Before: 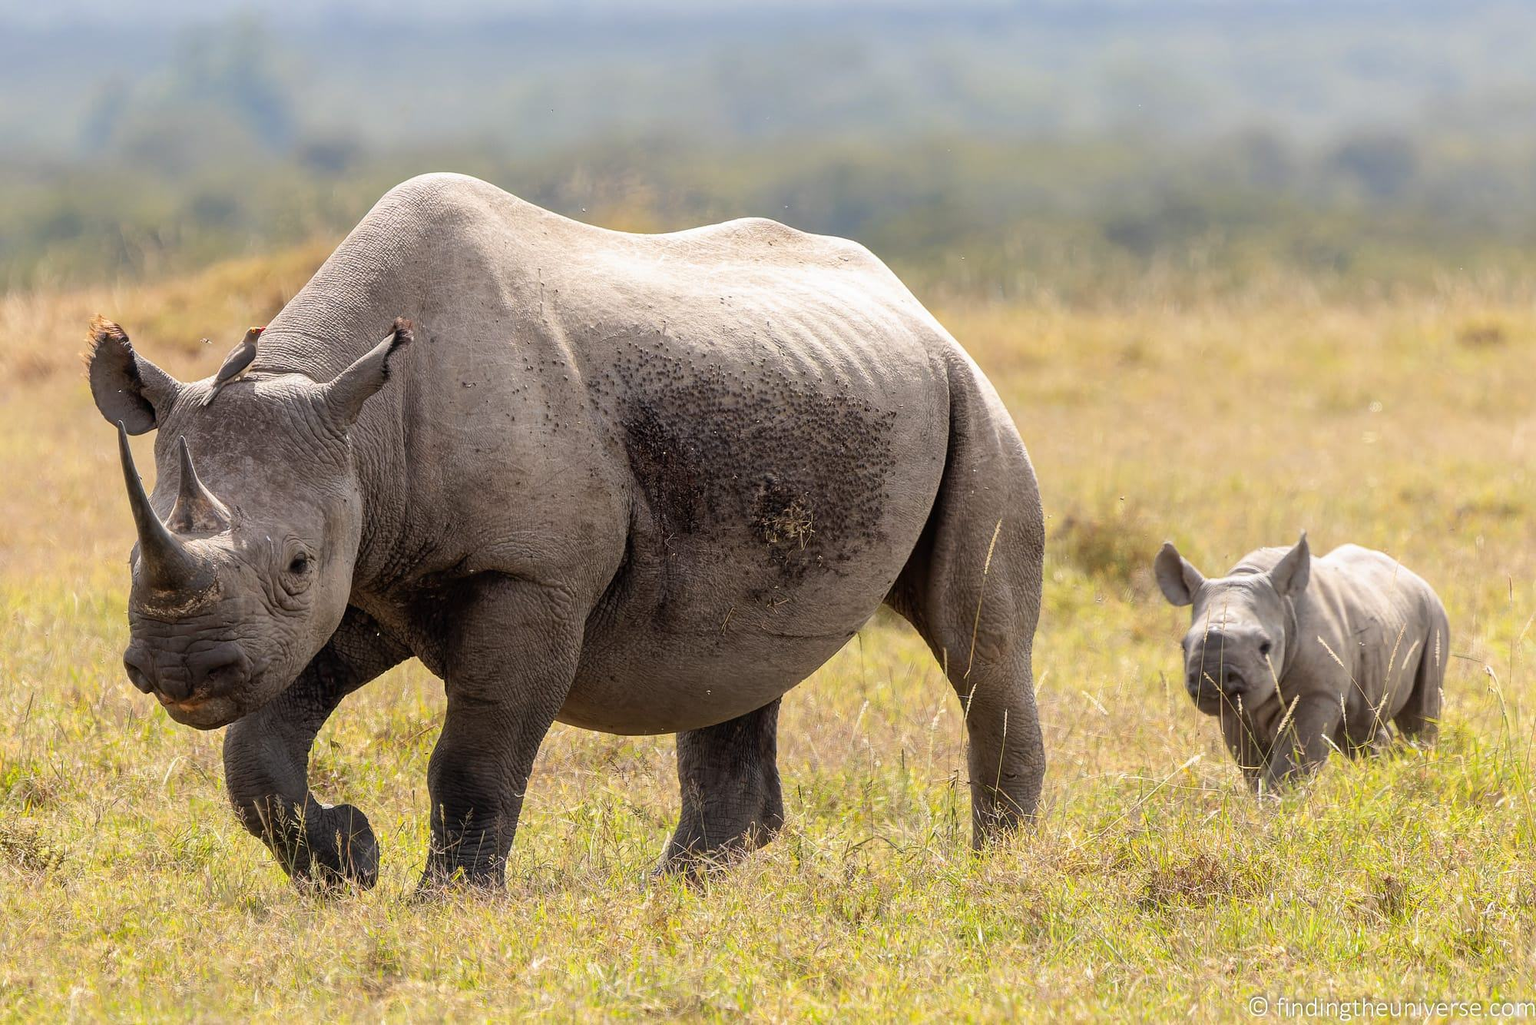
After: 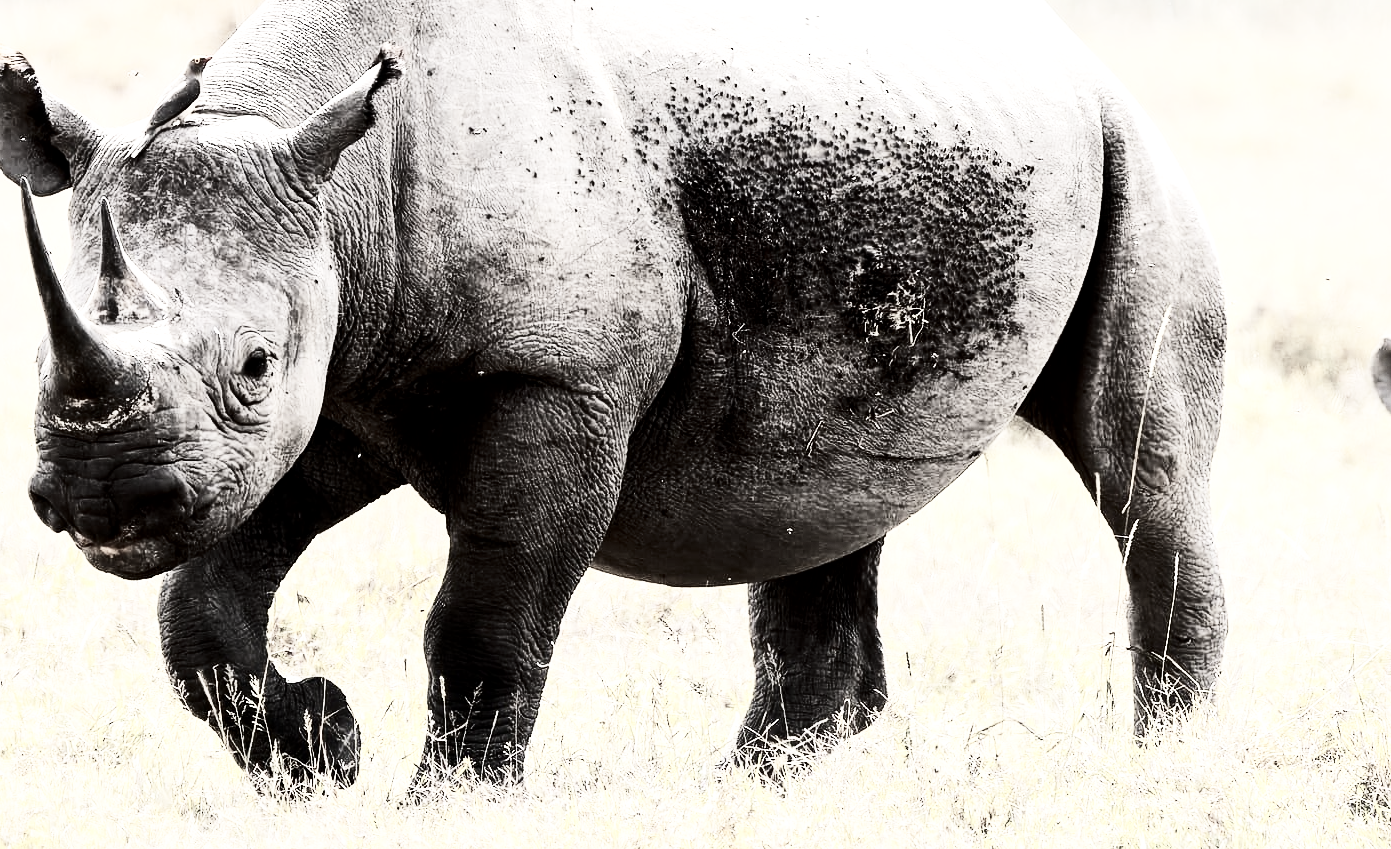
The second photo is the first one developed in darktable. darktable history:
color correction: highlights b* -0.045, saturation 0.187
crop: left 6.658%, top 27.762%, right 23.747%, bottom 8.574%
contrast brightness saturation: contrast 0.513, saturation -0.087
base curve: curves: ch0 [(0, 0) (0.007, 0.004) (0.027, 0.03) (0.046, 0.07) (0.207, 0.54) (0.442, 0.872) (0.673, 0.972) (1, 1)], preserve colors none
local contrast: mode bilateral grid, contrast 20, coarseness 50, detail 120%, midtone range 0.2
